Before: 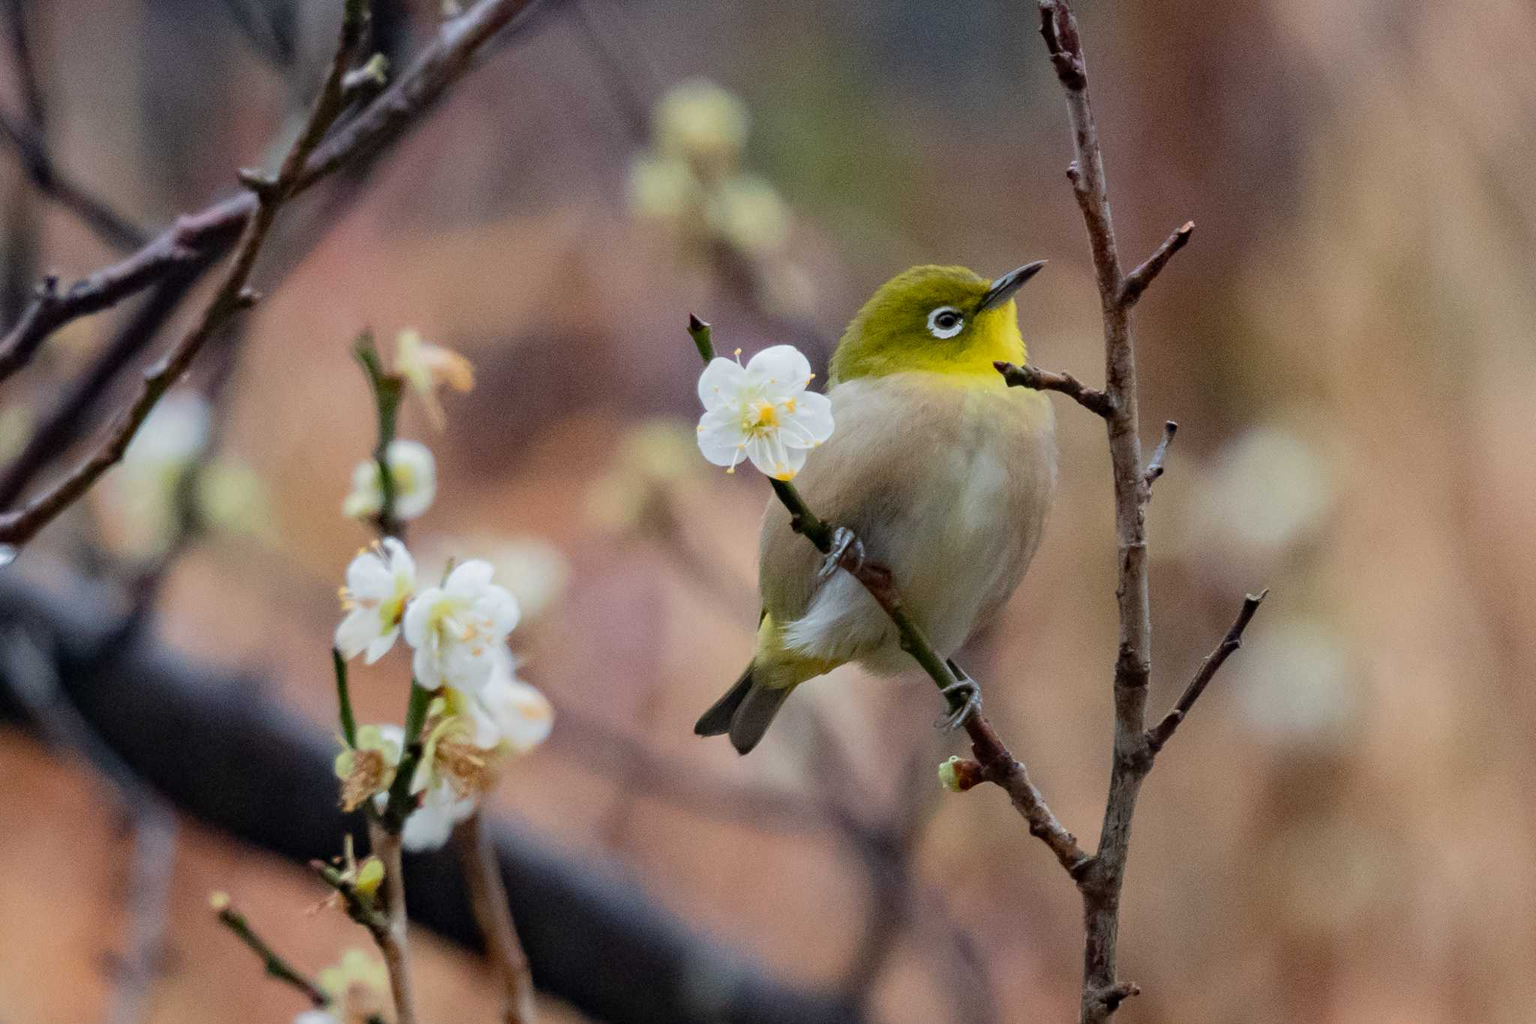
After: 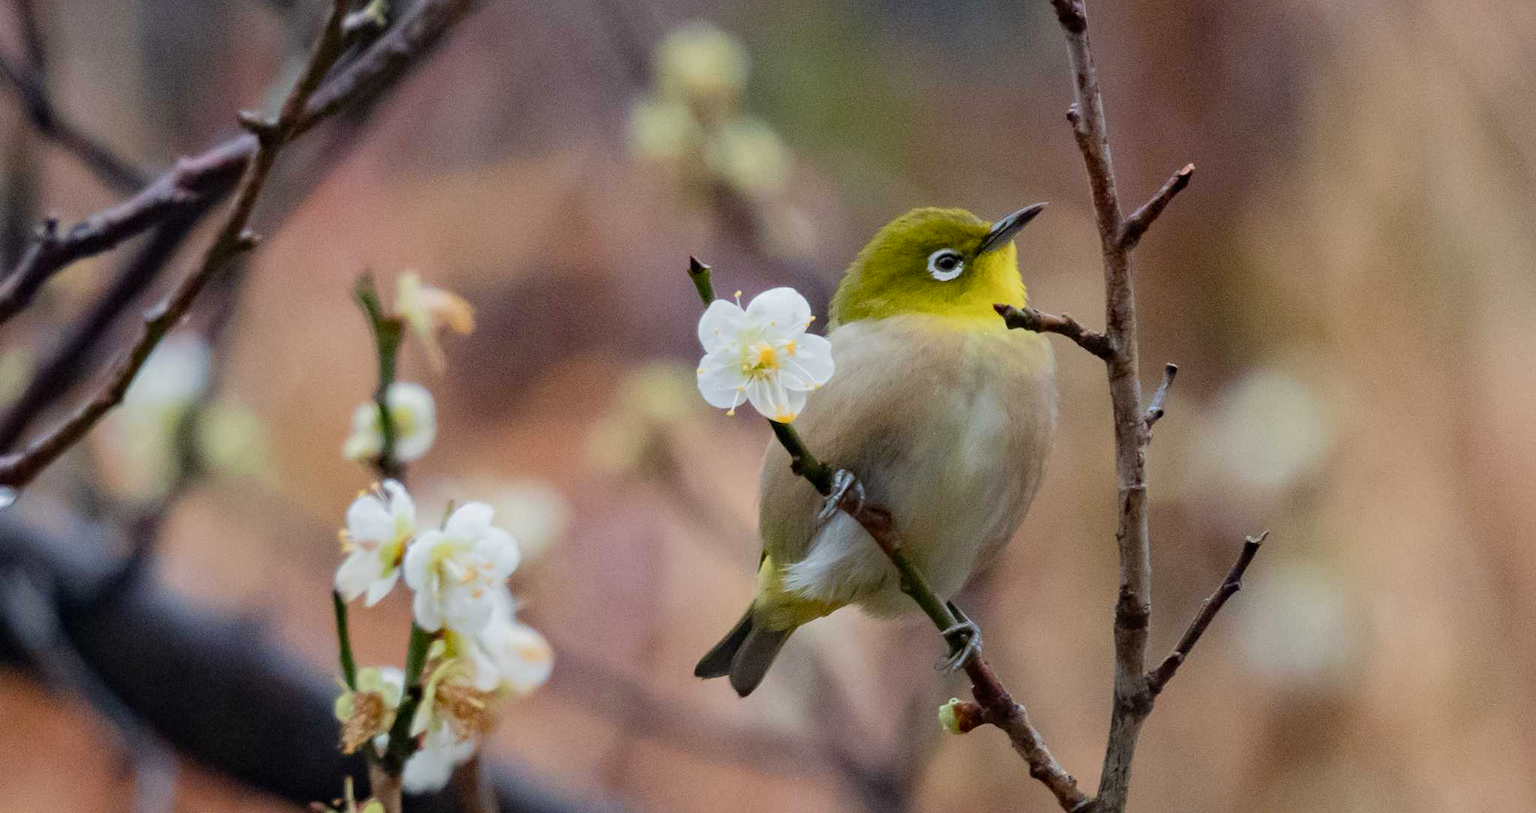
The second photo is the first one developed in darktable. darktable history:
color balance rgb: power › hue 74.81°, perceptual saturation grading › global saturation -2.216%, perceptual saturation grading › highlights -7.824%, perceptual saturation grading › mid-tones 8.345%, perceptual saturation grading › shadows 3.988%, global vibrance 20%
crop and rotate: top 5.653%, bottom 14.79%
